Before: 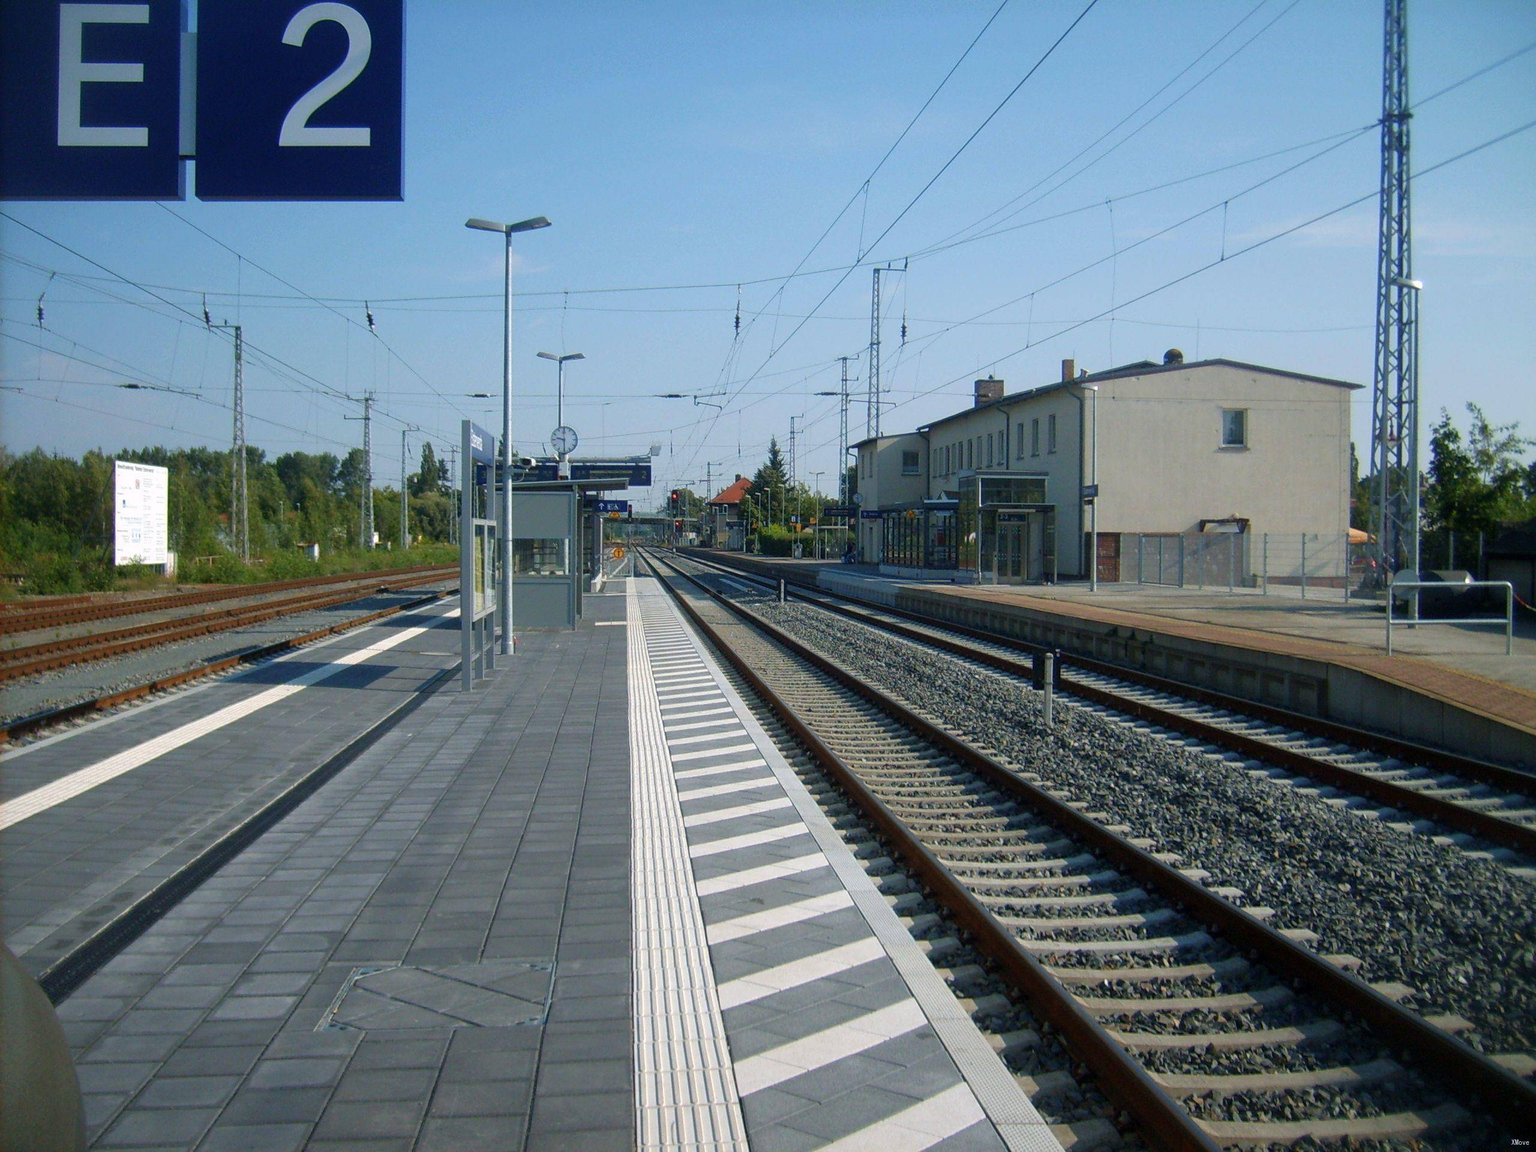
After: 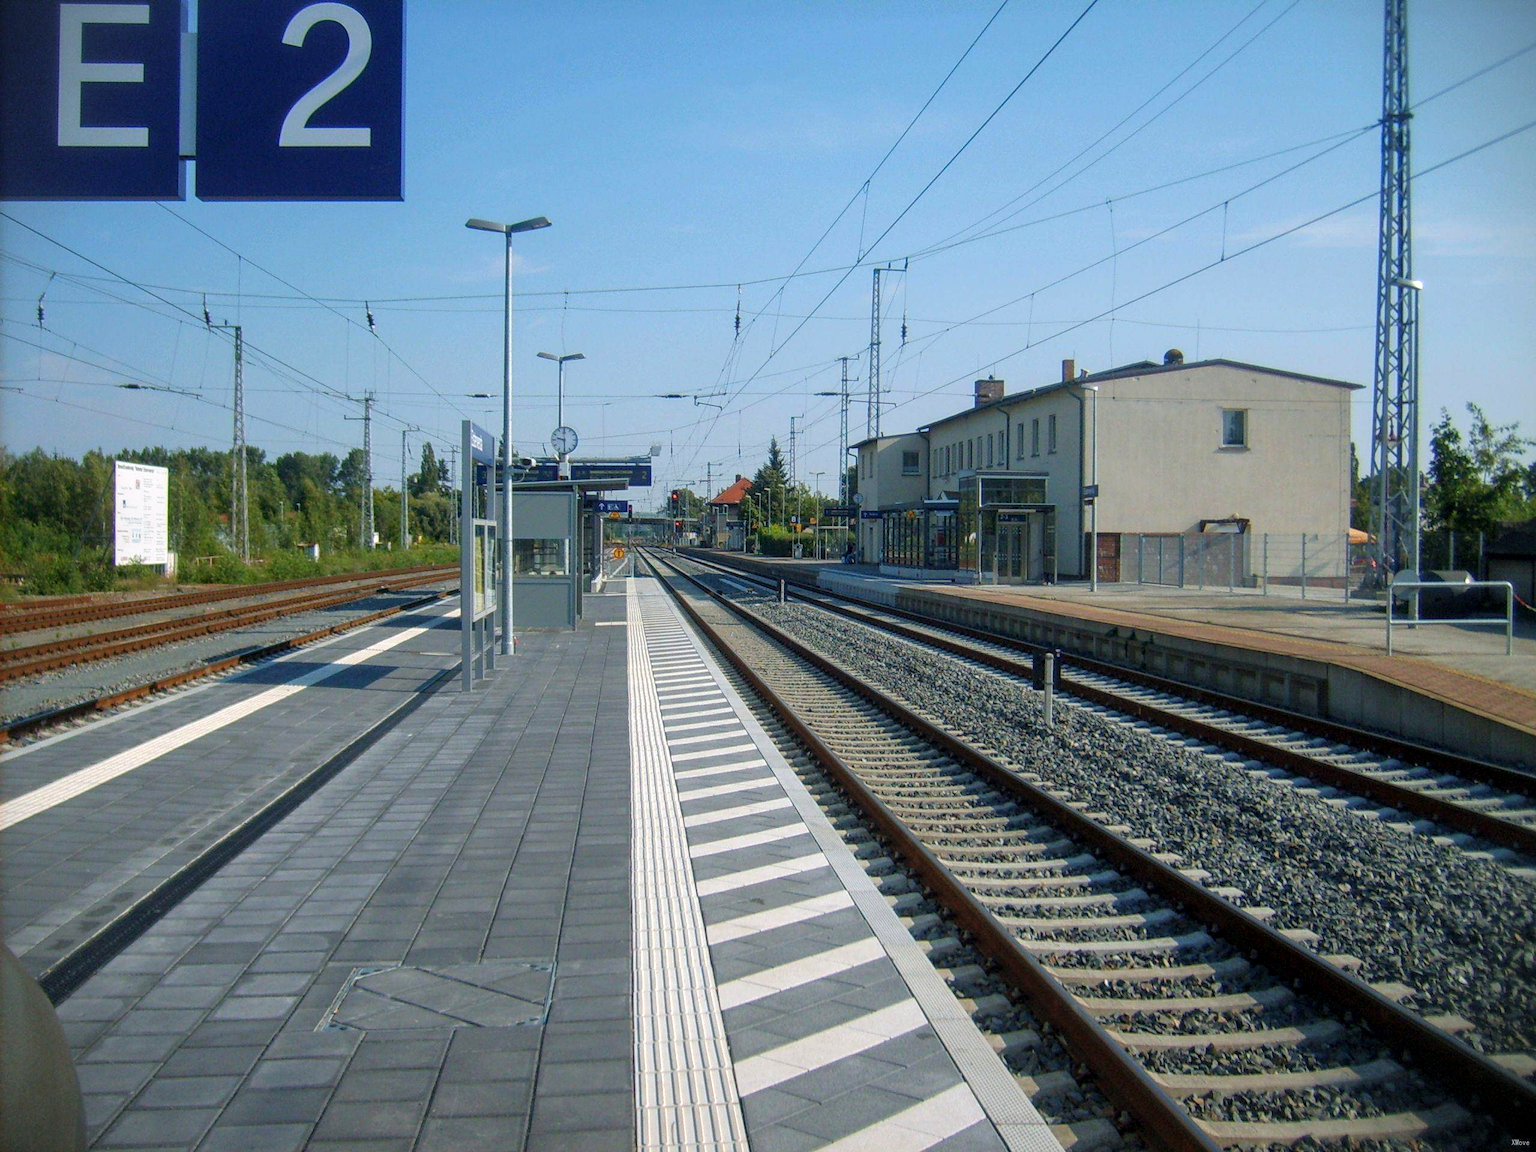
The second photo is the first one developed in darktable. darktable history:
vignetting: fall-off start 99.55%
contrast brightness saturation: contrast 0.033, brightness 0.057, saturation 0.125
local contrast: on, module defaults
shadows and highlights: shadows 24.85, highlights -25.23
